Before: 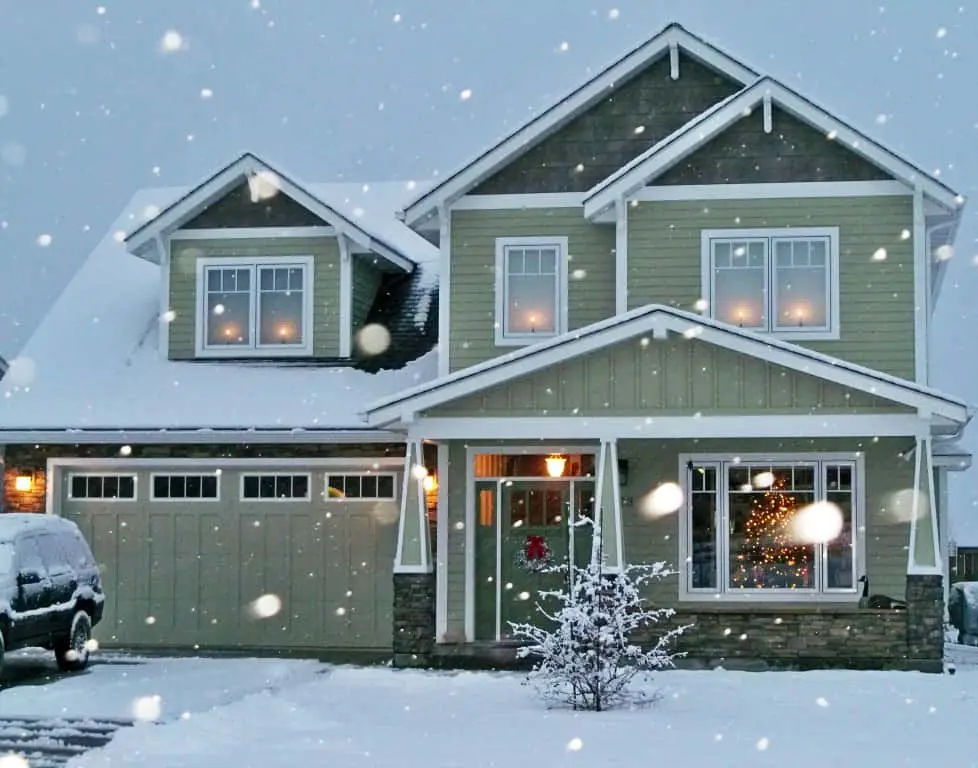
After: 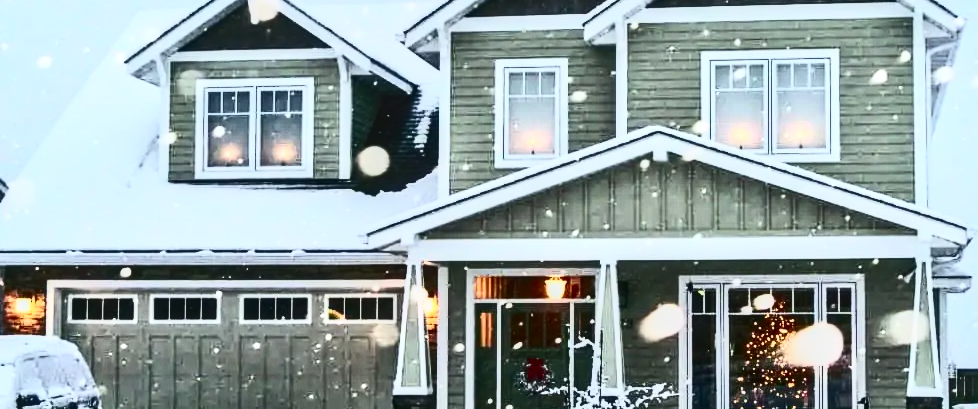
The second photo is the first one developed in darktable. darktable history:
local contrast: on, module defaults
contrast brightness saturation: contrast 0.913, brightness 0.205
crop and rotate: top 23.183%, bottom 23.434%
